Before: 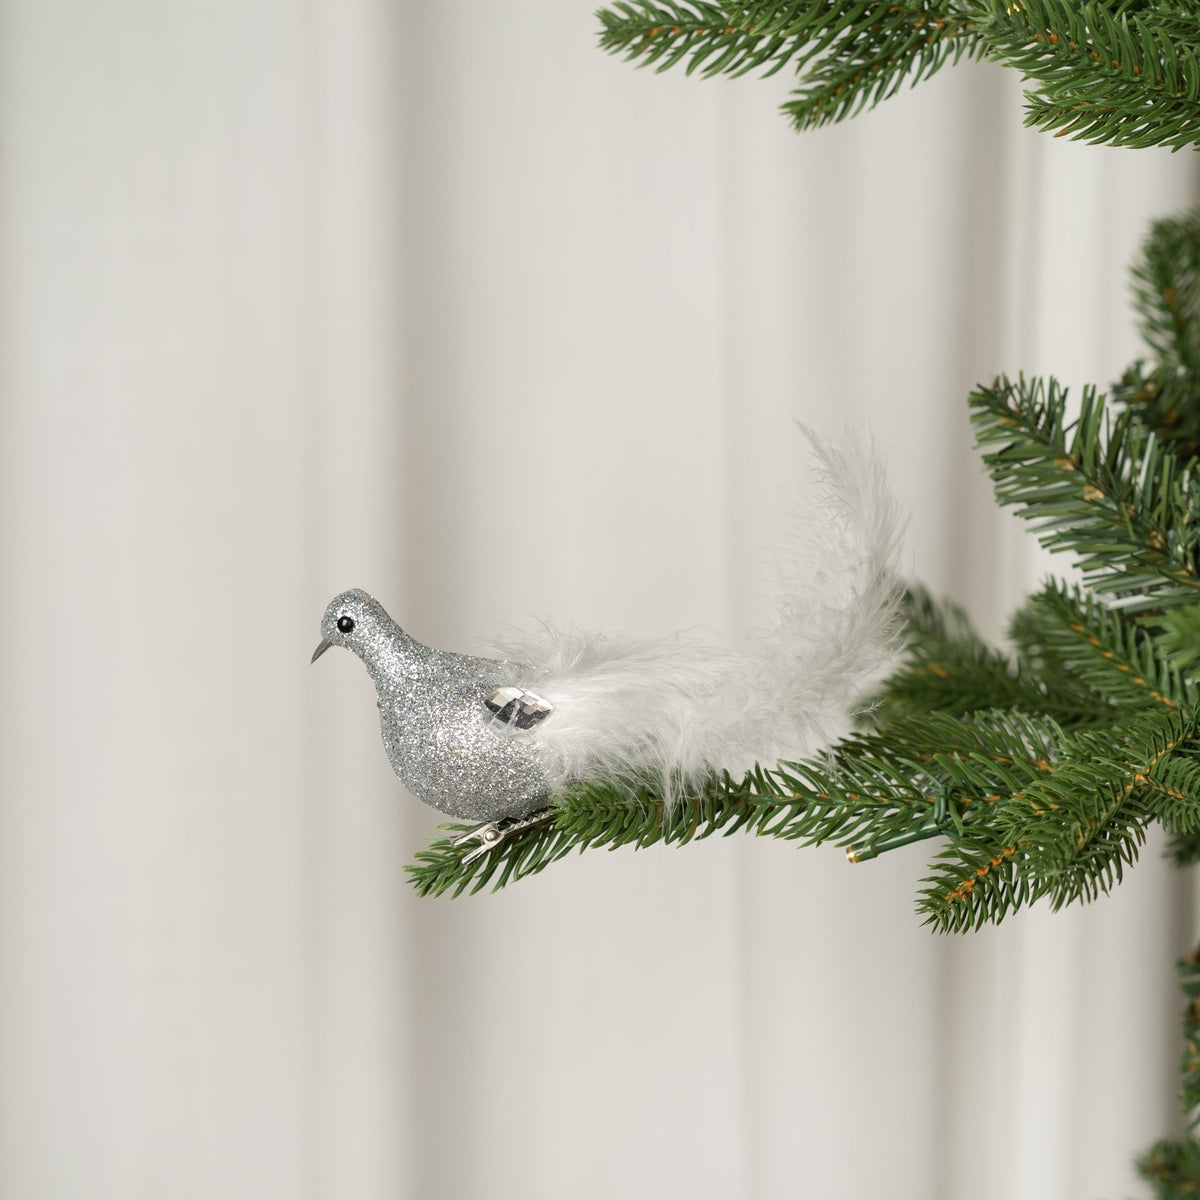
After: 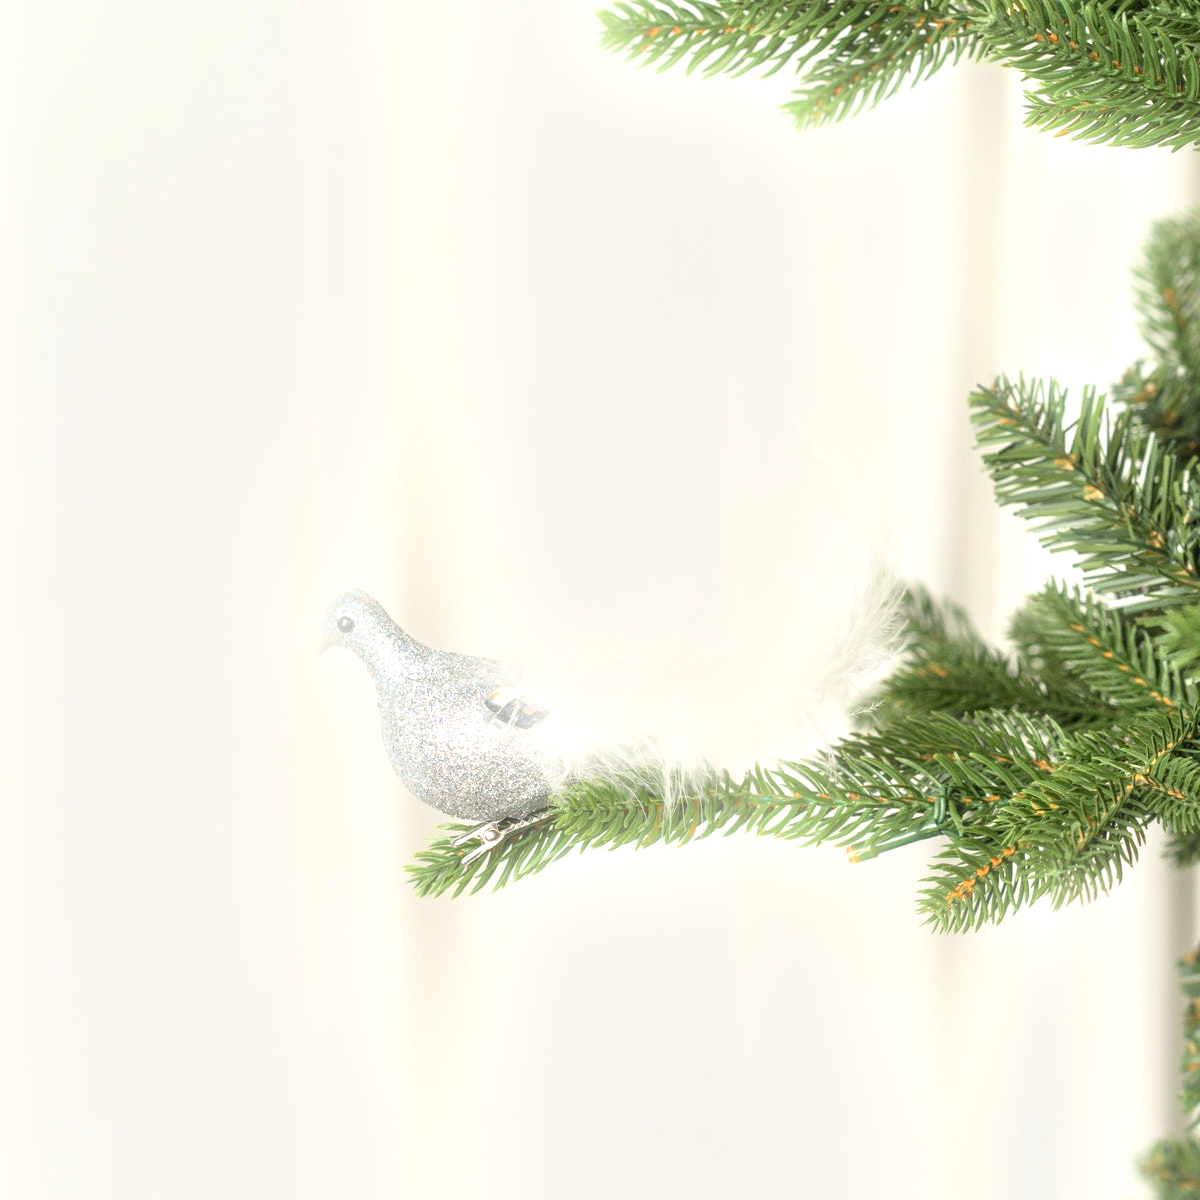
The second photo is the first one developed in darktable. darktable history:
bloom: size 9%, threshold 100%, strength 7%
exposure: black level correction 0, exposure 1 EV, compensate exposure bias true, compensate highlight preservation false
local contrast: on, module defaults
